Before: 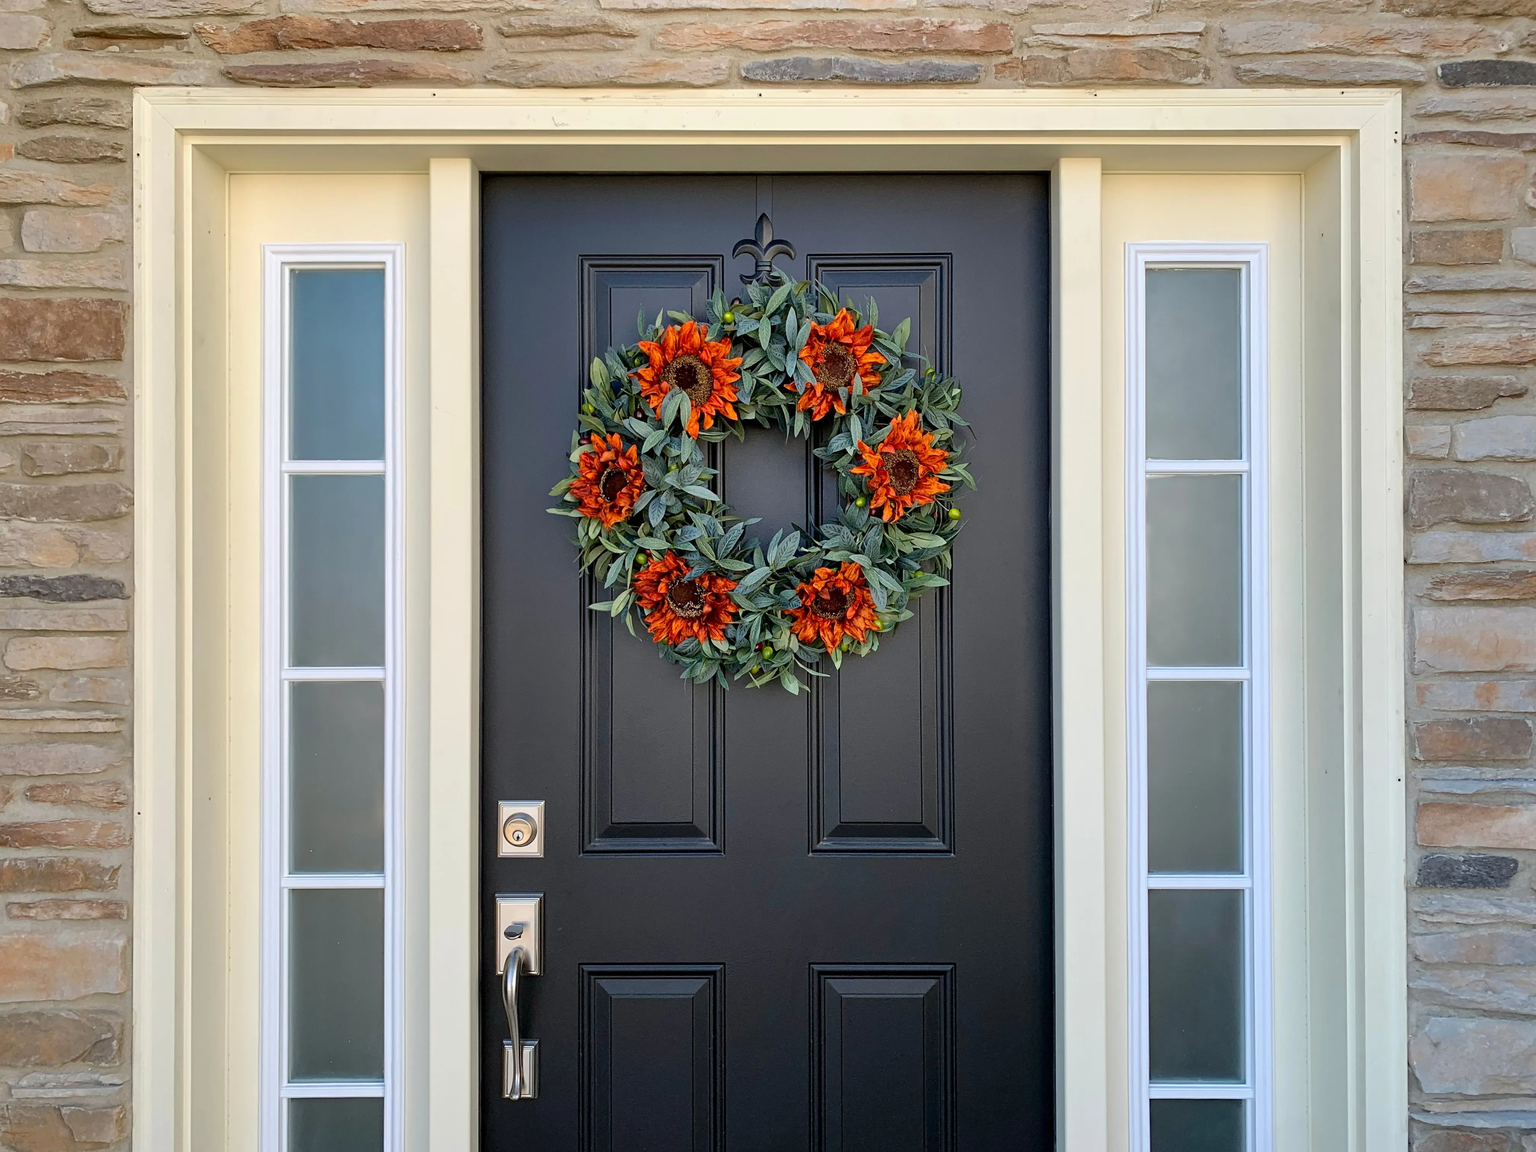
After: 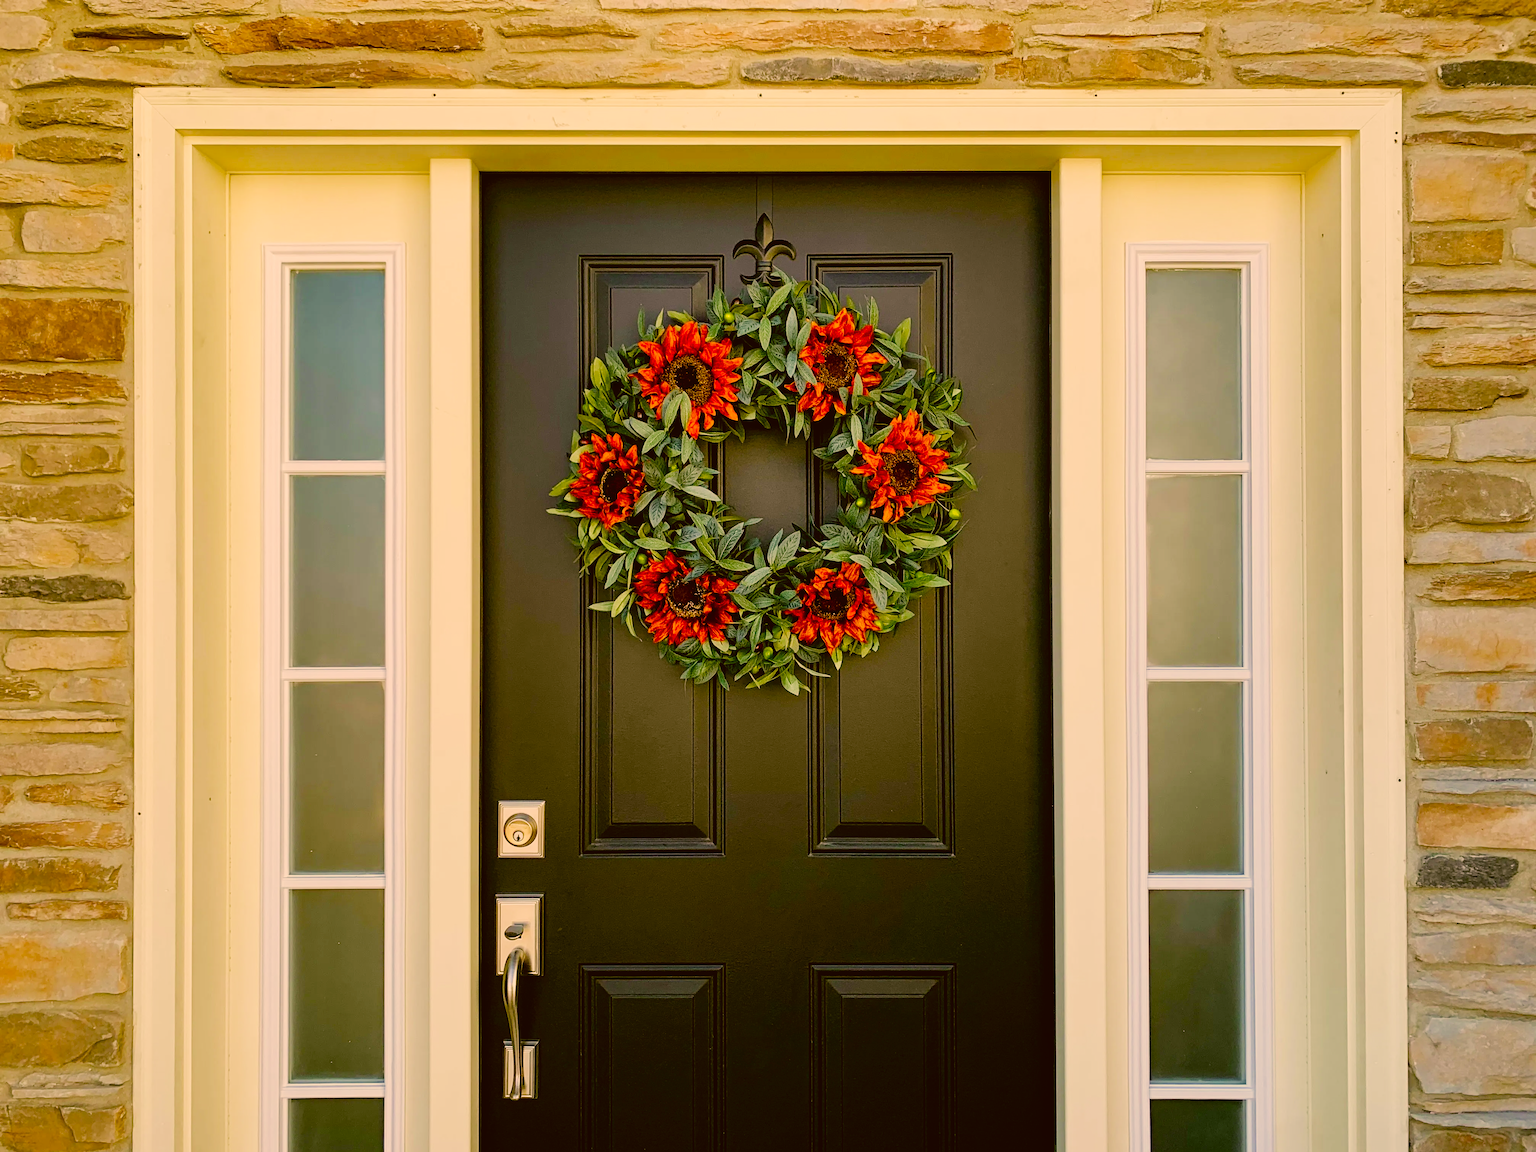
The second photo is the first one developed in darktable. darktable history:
color correction: highlights a* 8.98, highlights b* 15.09, shadows a* -0.49, shadows b* 26.52
filmic rgb: black relative exposure -16 EV, white relative exposure 5.31 EV, hardness 5.9, contrast 1.25, preserve chrominance no, color science v5 (2021)
velvia: strength 32%, mid-tones bias 0.2
